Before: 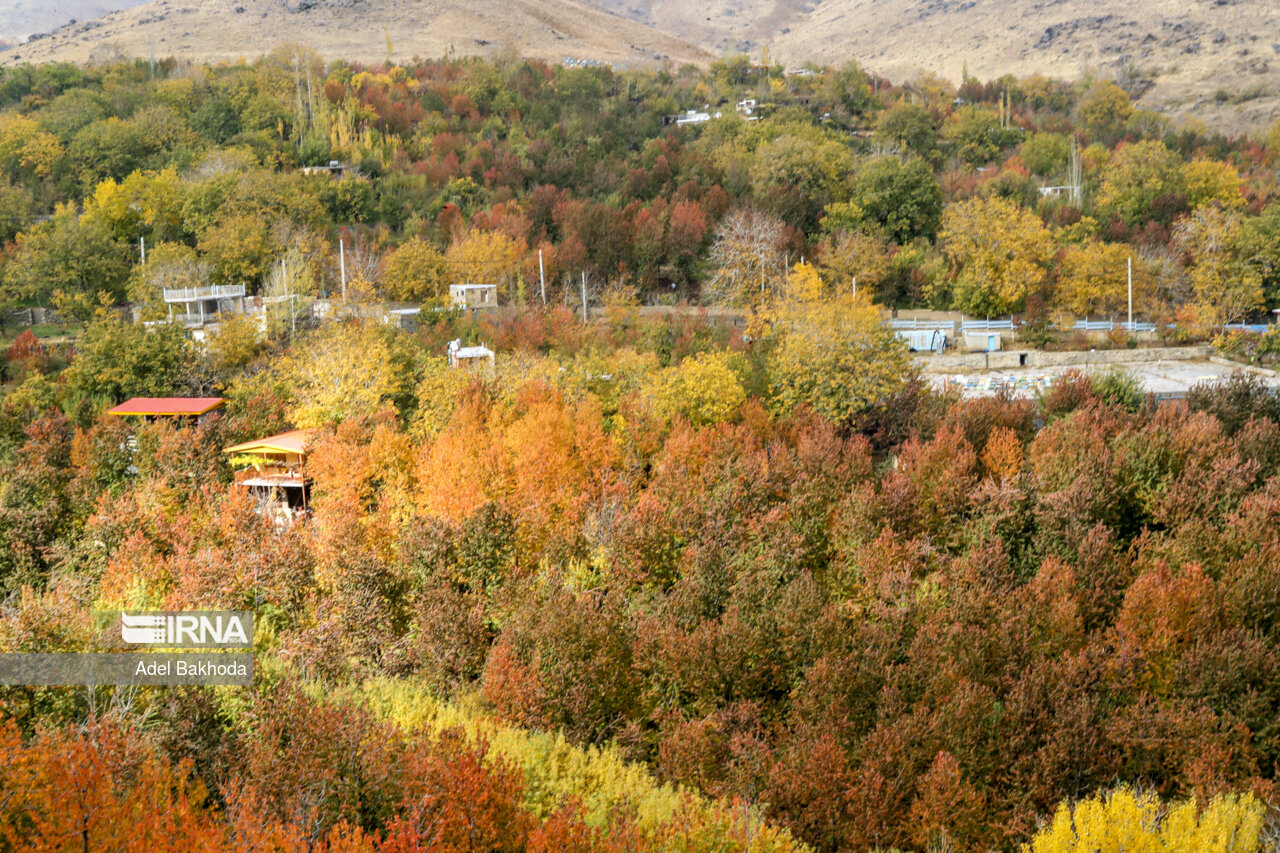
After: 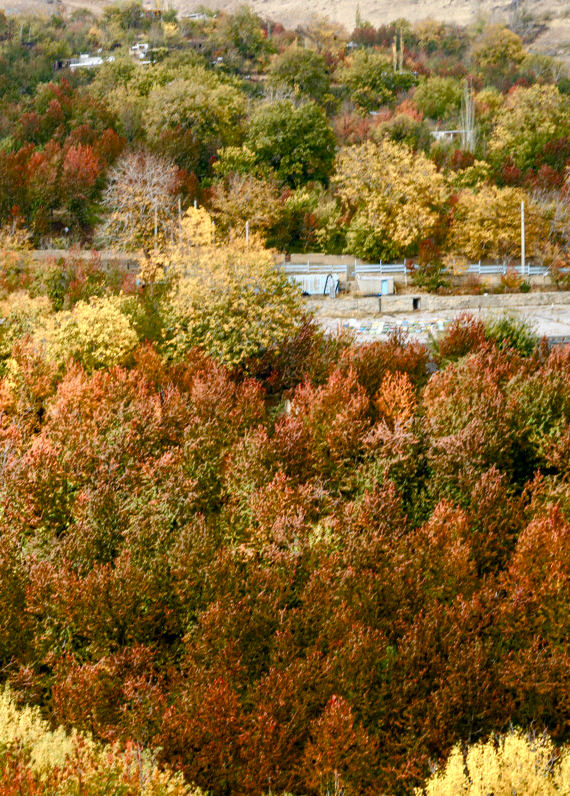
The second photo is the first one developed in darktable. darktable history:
crop: left 47.449%, top 6.666%, right 7.958%
color balance rgb: perceptual saturation grading › global saturation 20%, perceptual saturation grading › highlights -50.327%, perceptual saturation grading › shadows 30.362%, saturation formula JzAzBz (2021)
